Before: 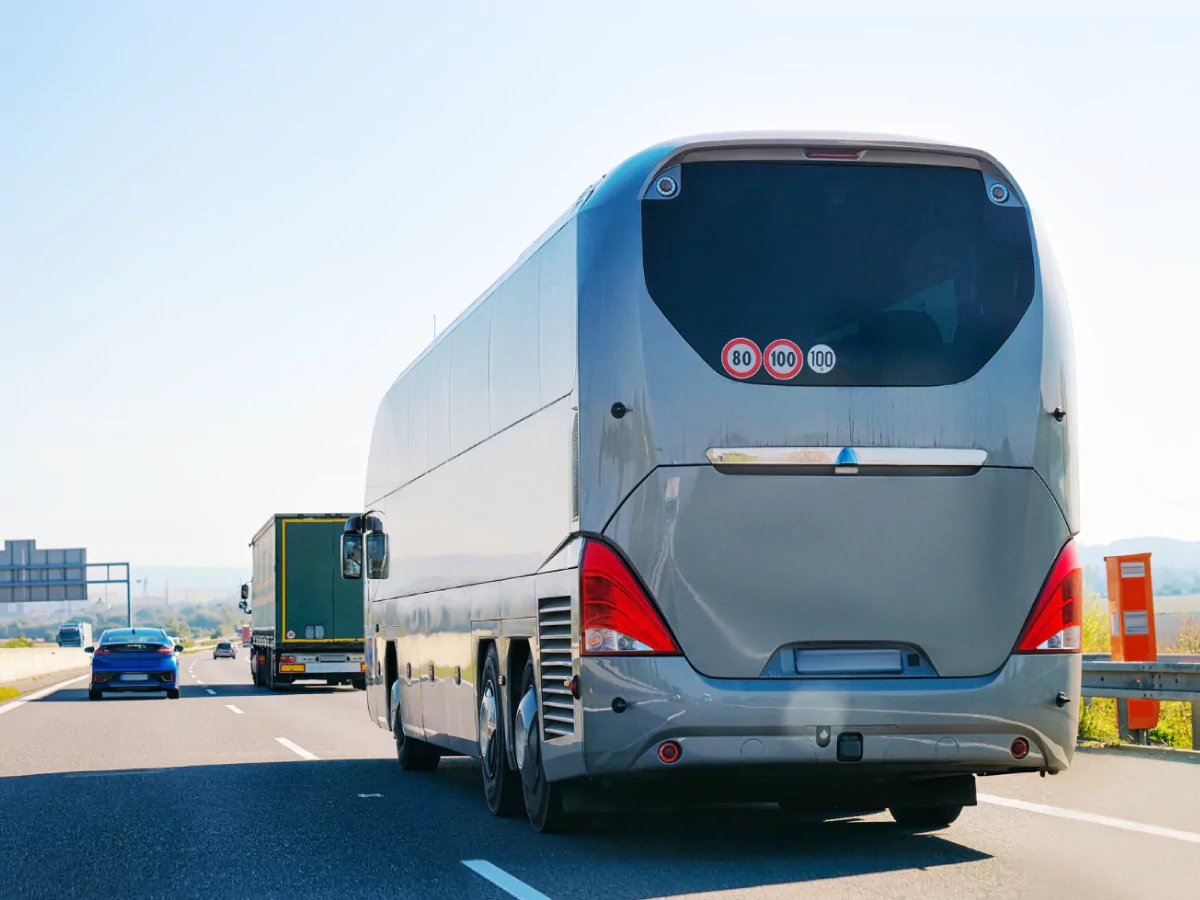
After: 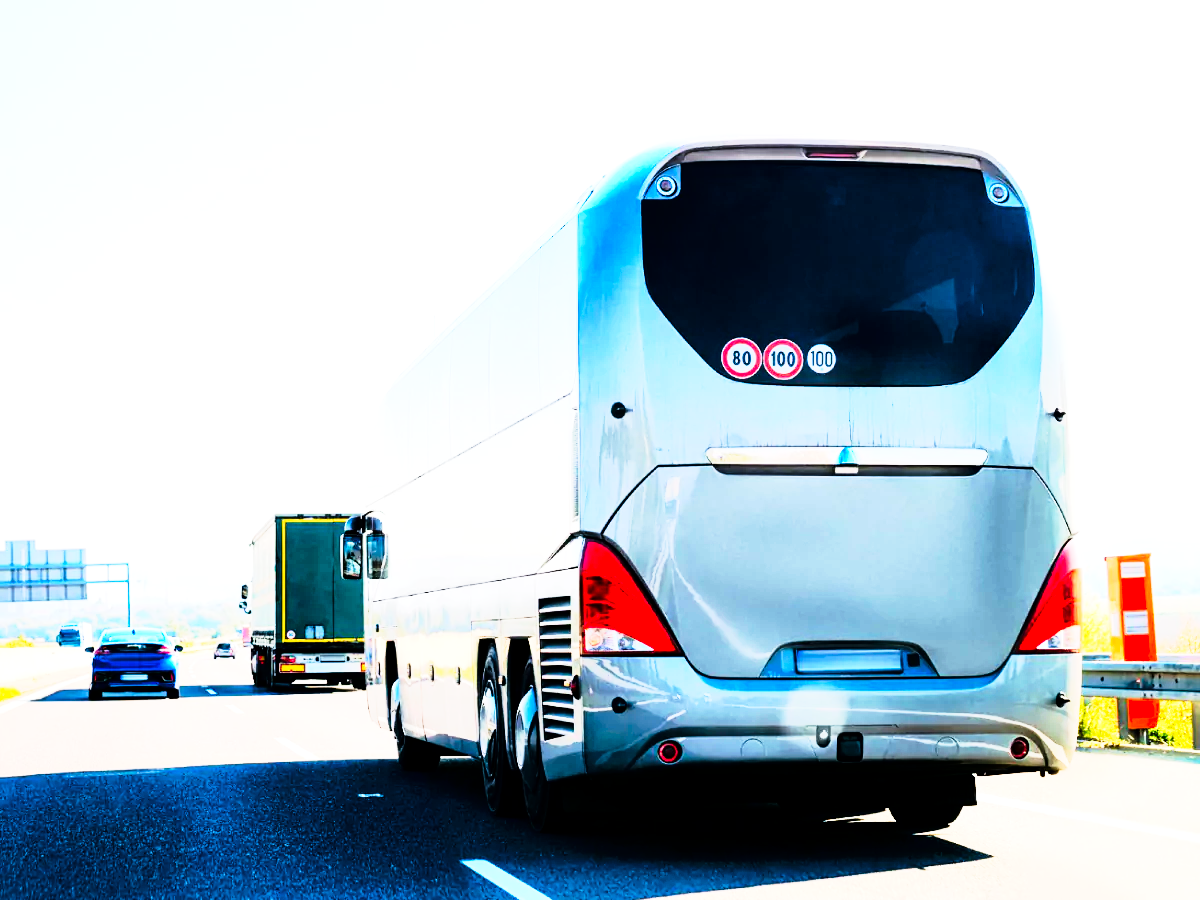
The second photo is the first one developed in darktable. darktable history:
contrast brightness saturation: contrast 0.131, brightness -0.222, saturation 0.145
tone equalizer: -8 EV -1.05 EV, -7 EV -1.02 EV, -6 EV -0.891 EV, -5 EV -0.617 EV, -3 EV 0.563 EV, -2 EV 0.866 EV, -1 EV 1 EV, +0 EV 1.06 EV
base curve: curves: ch0 [(0, 0) (0.005, 0.002) (0.193, 0.295) (0.399, 0.664) (0.75, 0.928) (1, 1)], preserve colors none
tone curve: curves: ch0 [(0, 0) (0.062, 0.023) (0.168, 0.142) (0.359, 0.44) (0.469, 0.544) (0.634, 0.722) (0.839, 0.909) (0.998, 0.978)]; ch1 [(0, 0) (0.437, 0.453) (0.472, 0.47) (0.502, 0.504) (0.527, 0.546) (0.568, 0.619) (0.608, 0.665) (0.669, 0.748) (0.859, 0.899) (1, 1)]; ch2 [(0, 0) (0.33, 0.301) (0.421, 0.443) (0.473, 0.501) (0.504, 0.504) (0.535, 0.564) (0.575, 0.625) (0.608, 0.676) (1, 1)], color space Lab, linked channels, preserve colors none
